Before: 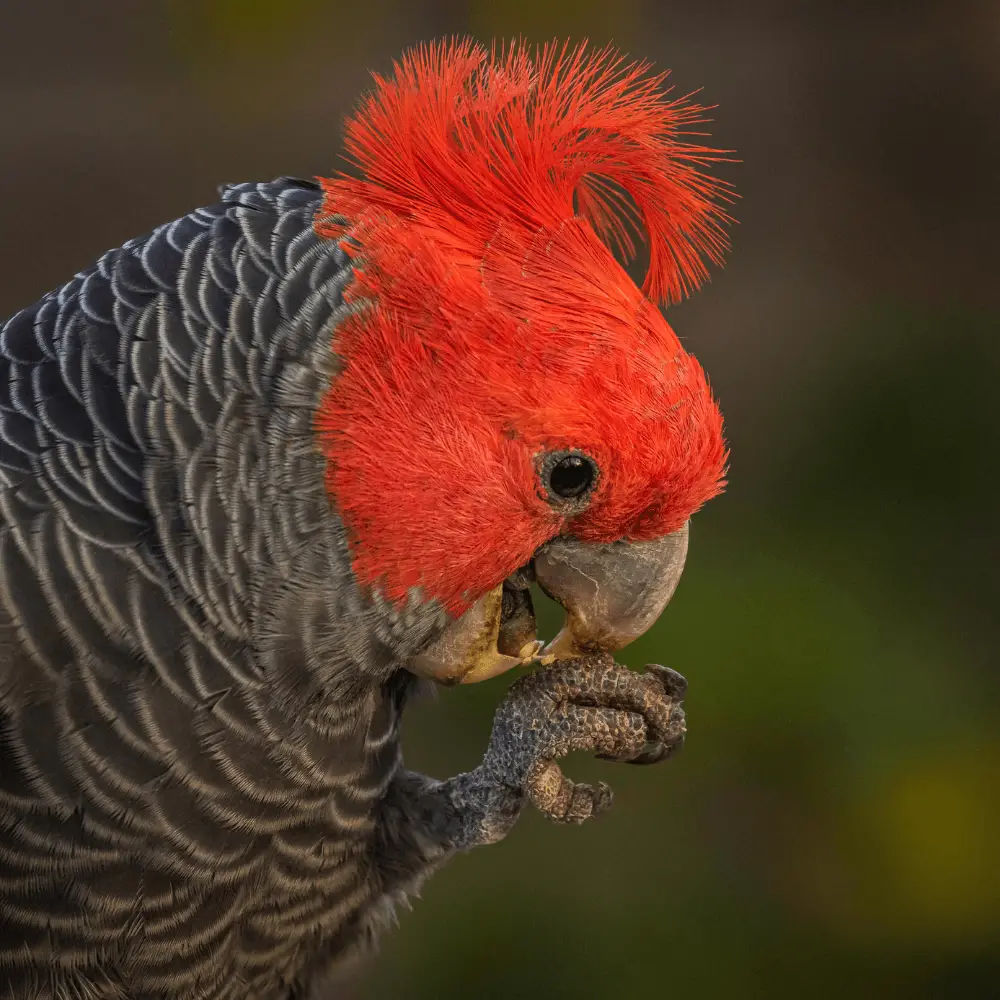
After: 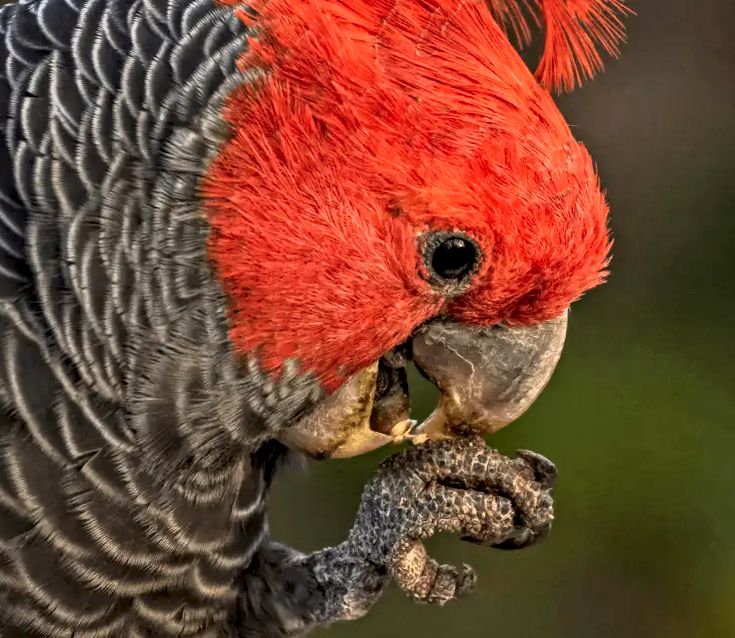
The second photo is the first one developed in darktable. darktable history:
base curve: curves: ch0 [(0, 0) (0.666, 0.806) (1, 1)]
crop and rotate: angle -3.37°, left 9.79%, top 20.73%, right 12.42%, bottom 11.82%
contrast equalizer: y [[0.511, 0.558, 0.631, 0.632, 0.559, 0.512], [0.5 ×6], [0.5 ×6], [0 ×6], [0 ×6]]
local contrast: detail 115%
